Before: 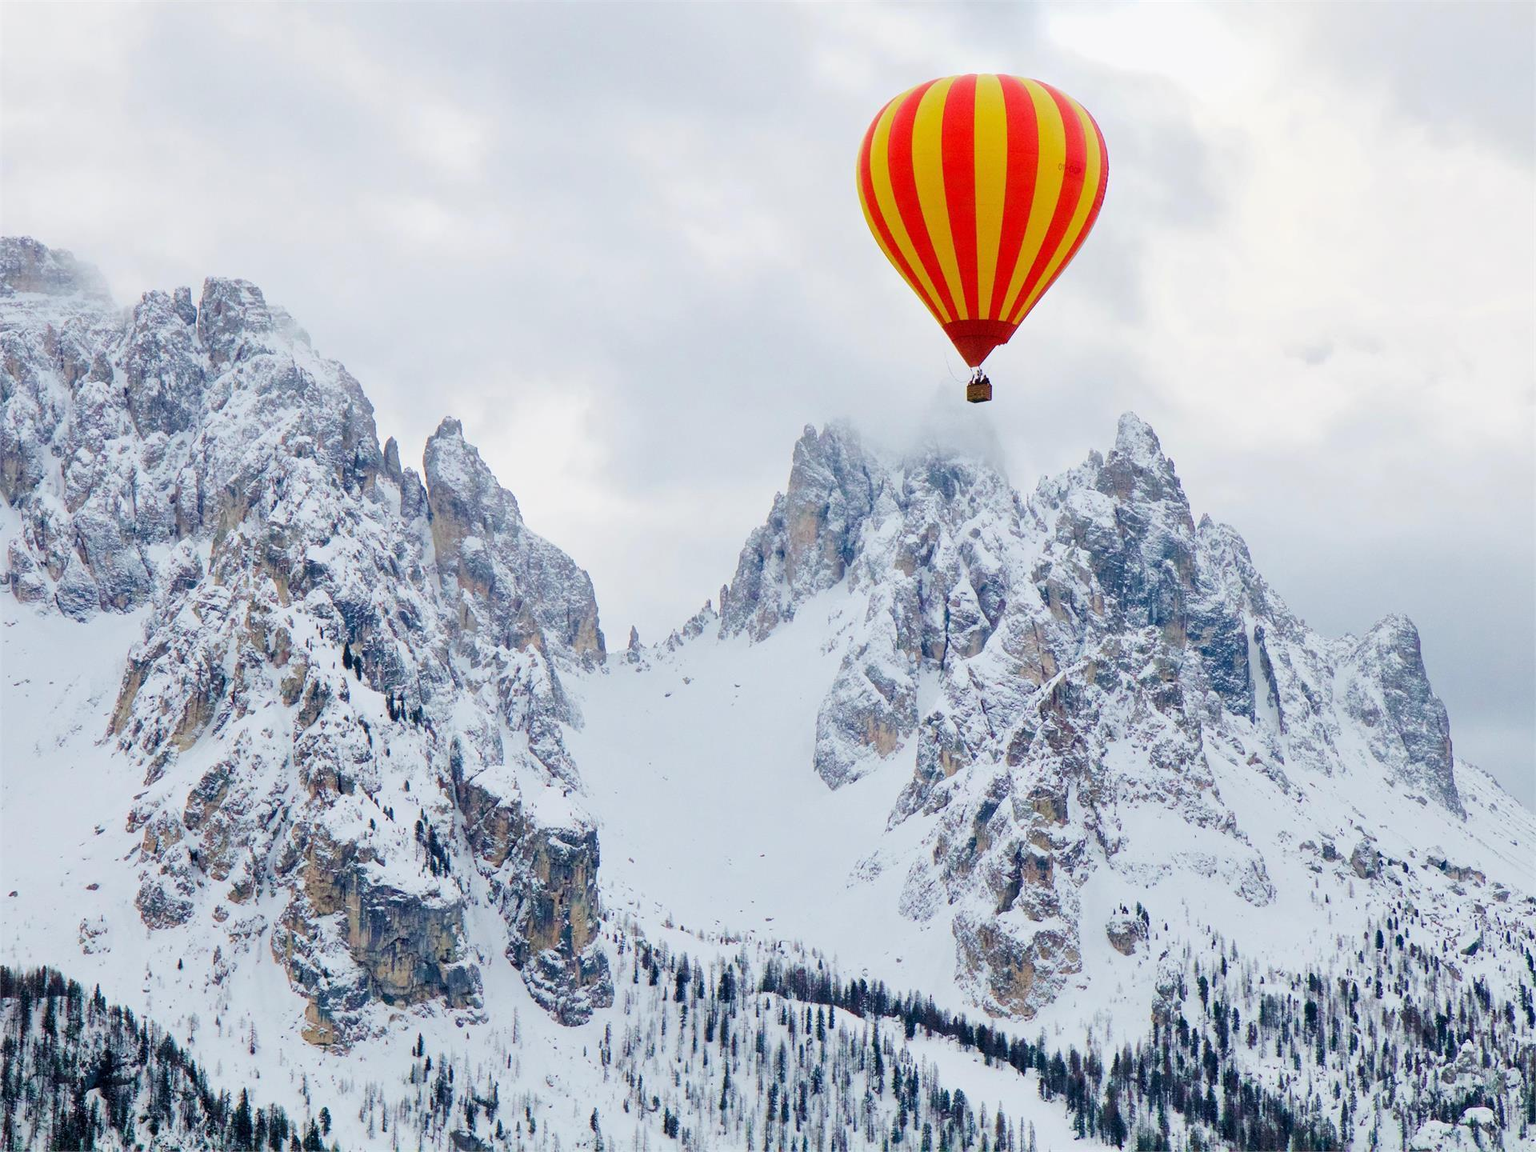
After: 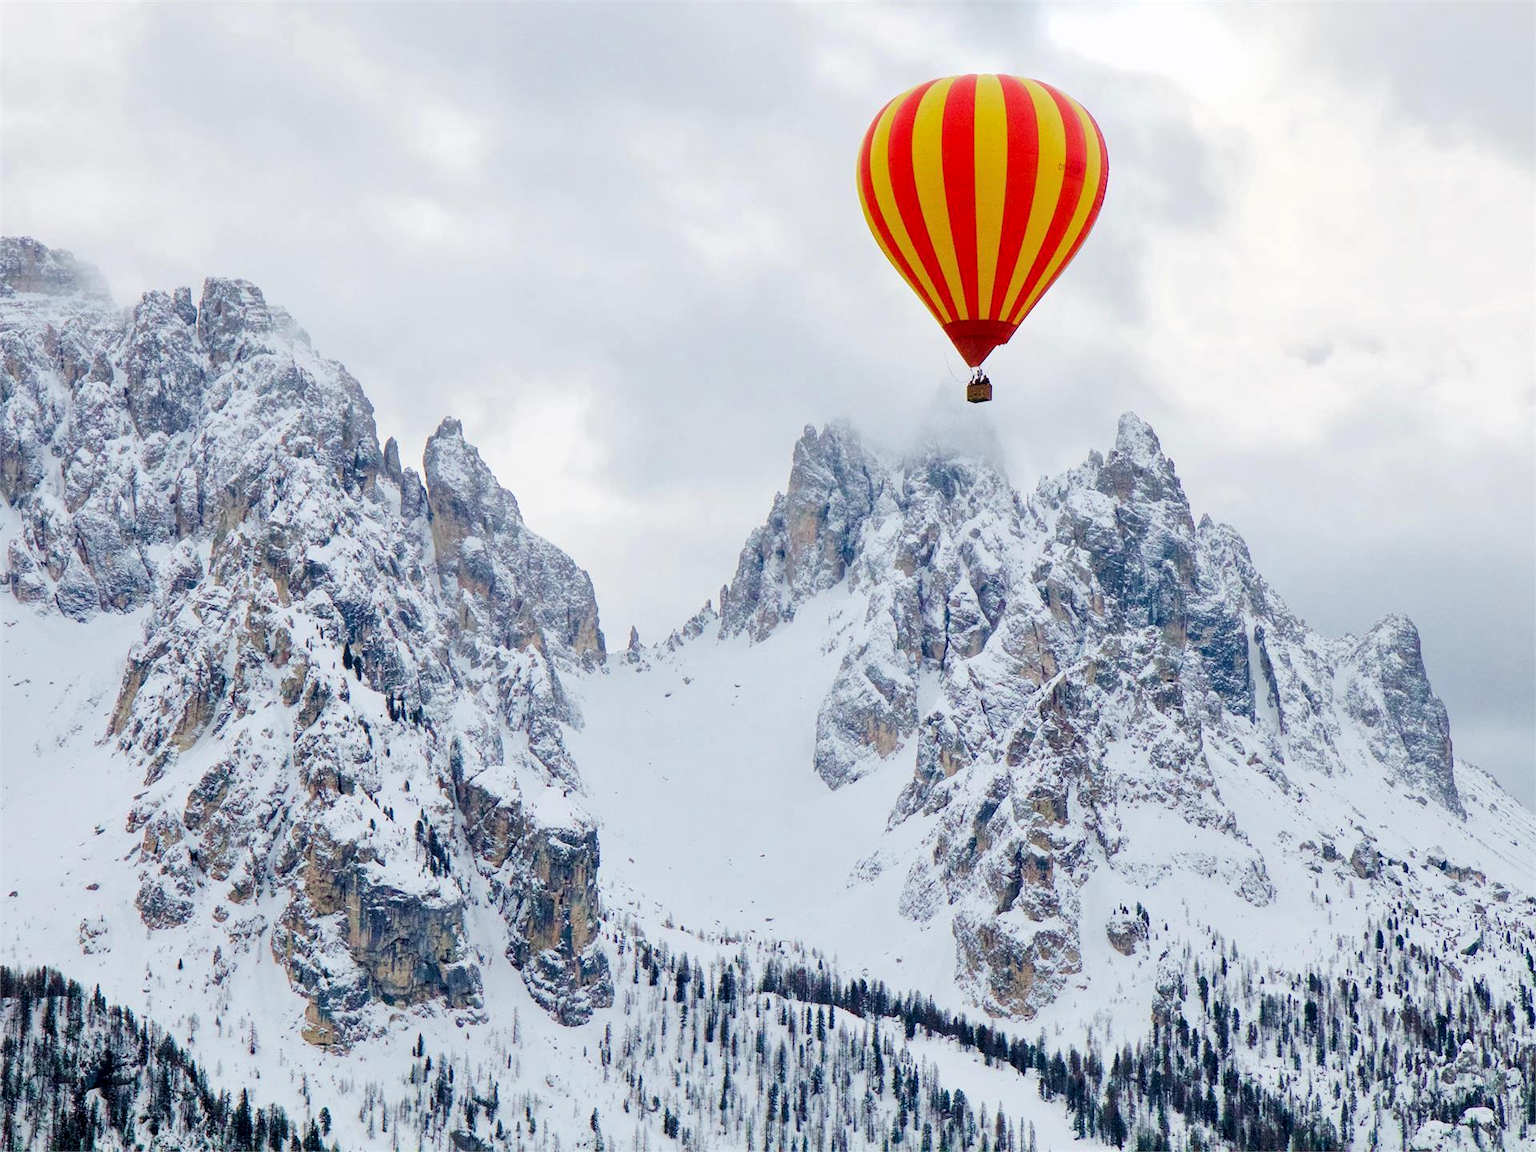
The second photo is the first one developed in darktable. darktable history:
local contrast: highlights 107%, shadows 101%, detail 132%, midtone range 0.2
